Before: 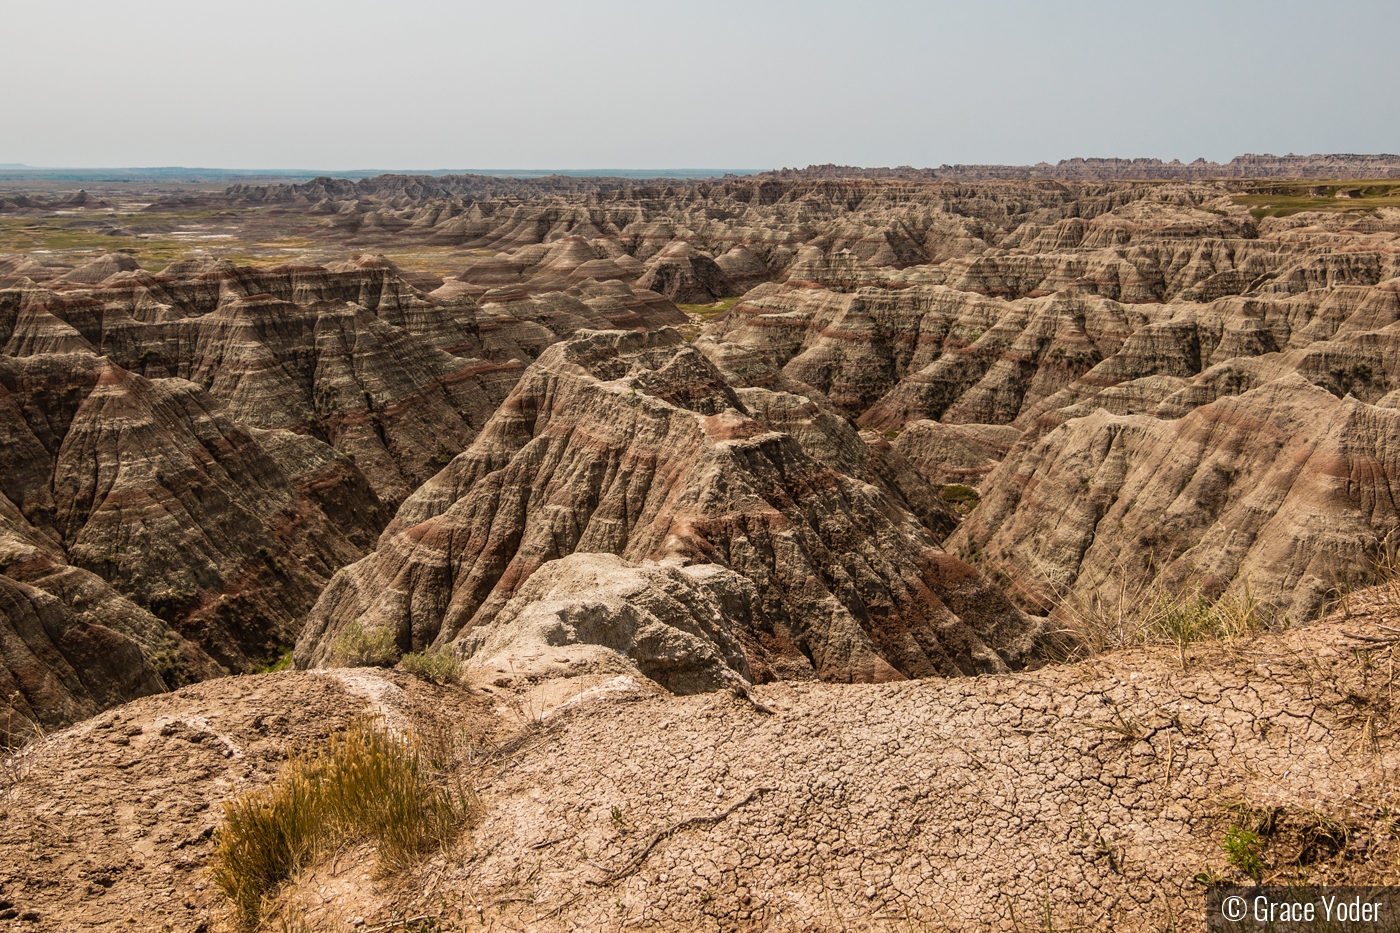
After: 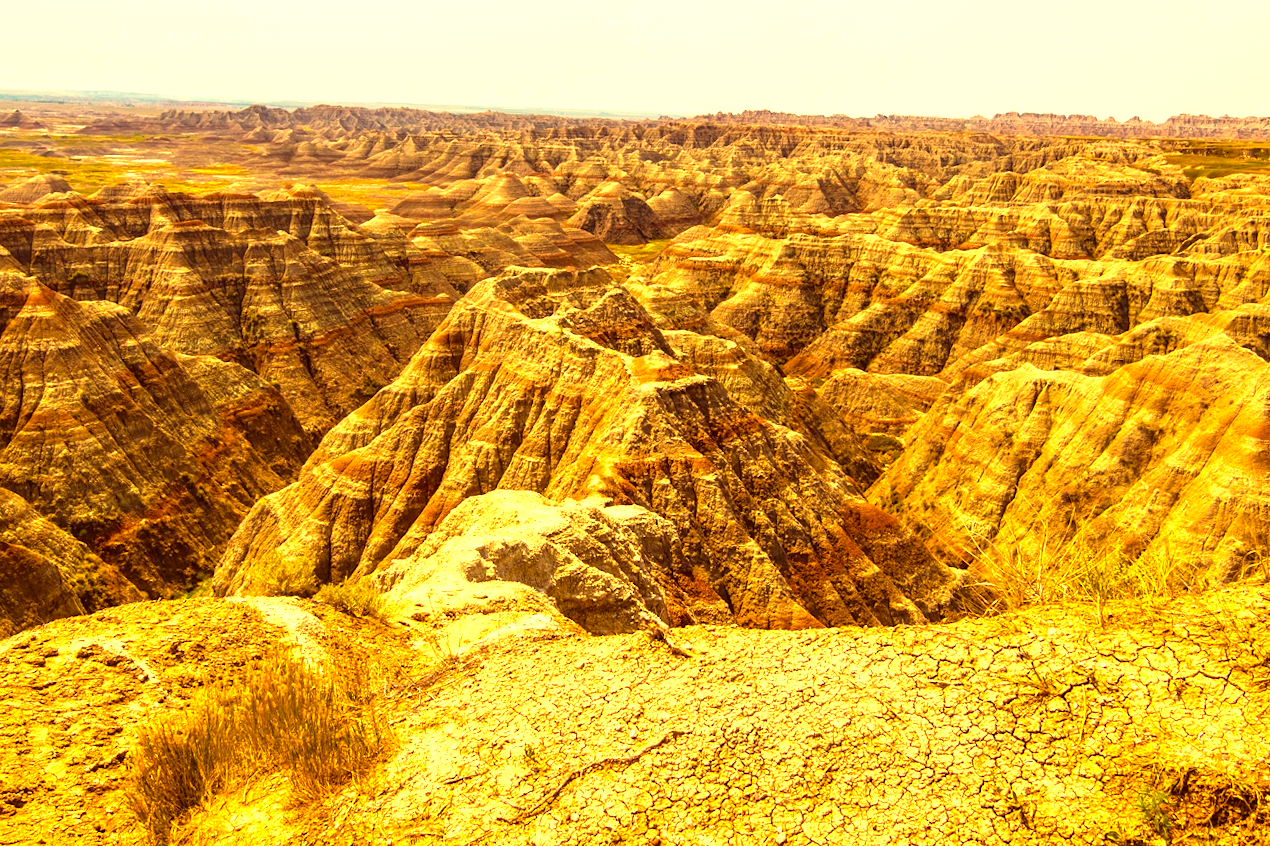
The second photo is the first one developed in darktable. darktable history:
color balance rgb: linear chroma grading › global chroma 15%, perceptual saturation grading › global saturation 30%
exposure: black level correction 0, exposure 1.45 EV, compensate exposure bias true, compensate highlight preservation false
color correction: highlights a* 10.12, highlights b* 39.04, shadows a* 14.62, shadows b* 3.37
crop and rotate: angle -1.96°, left 3.097%, top 4.154%, right 1.586%, bottom 0.529%
